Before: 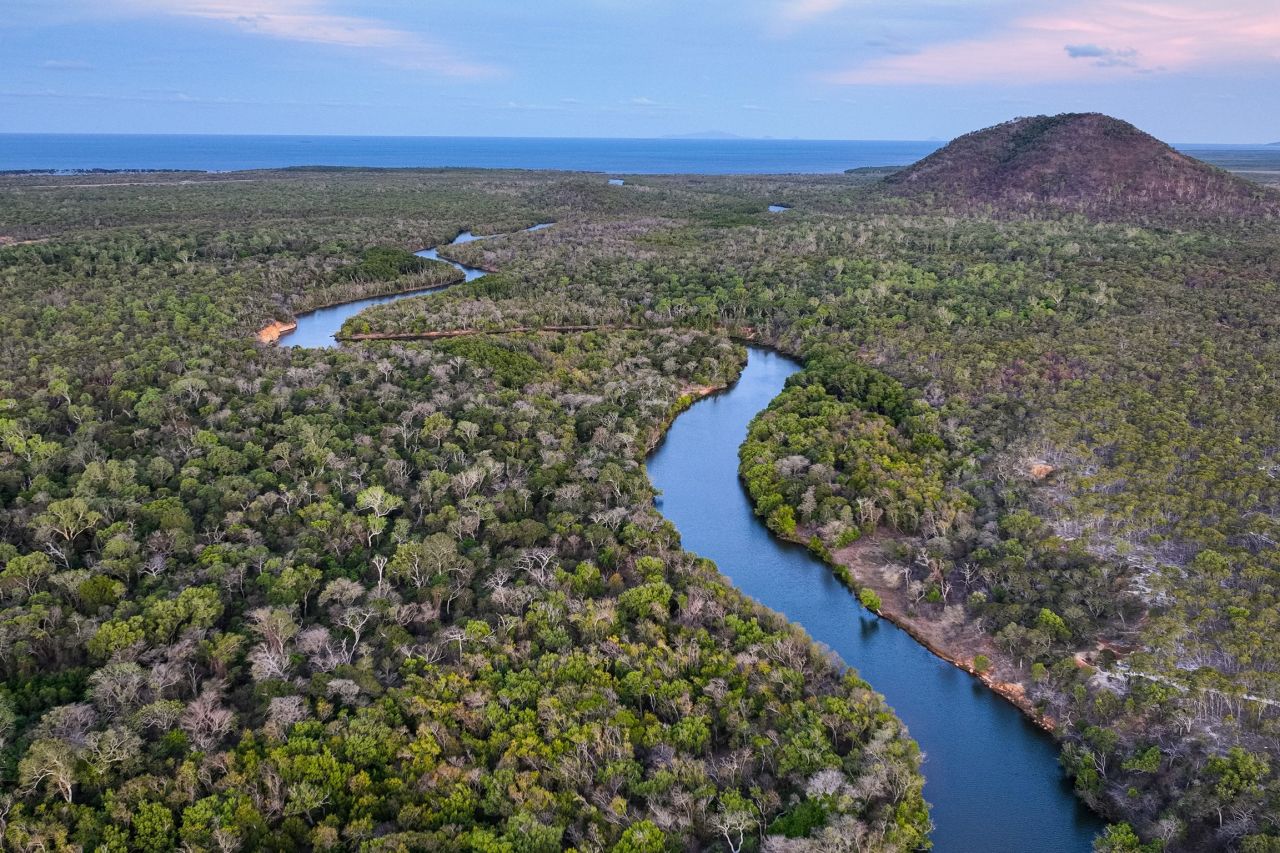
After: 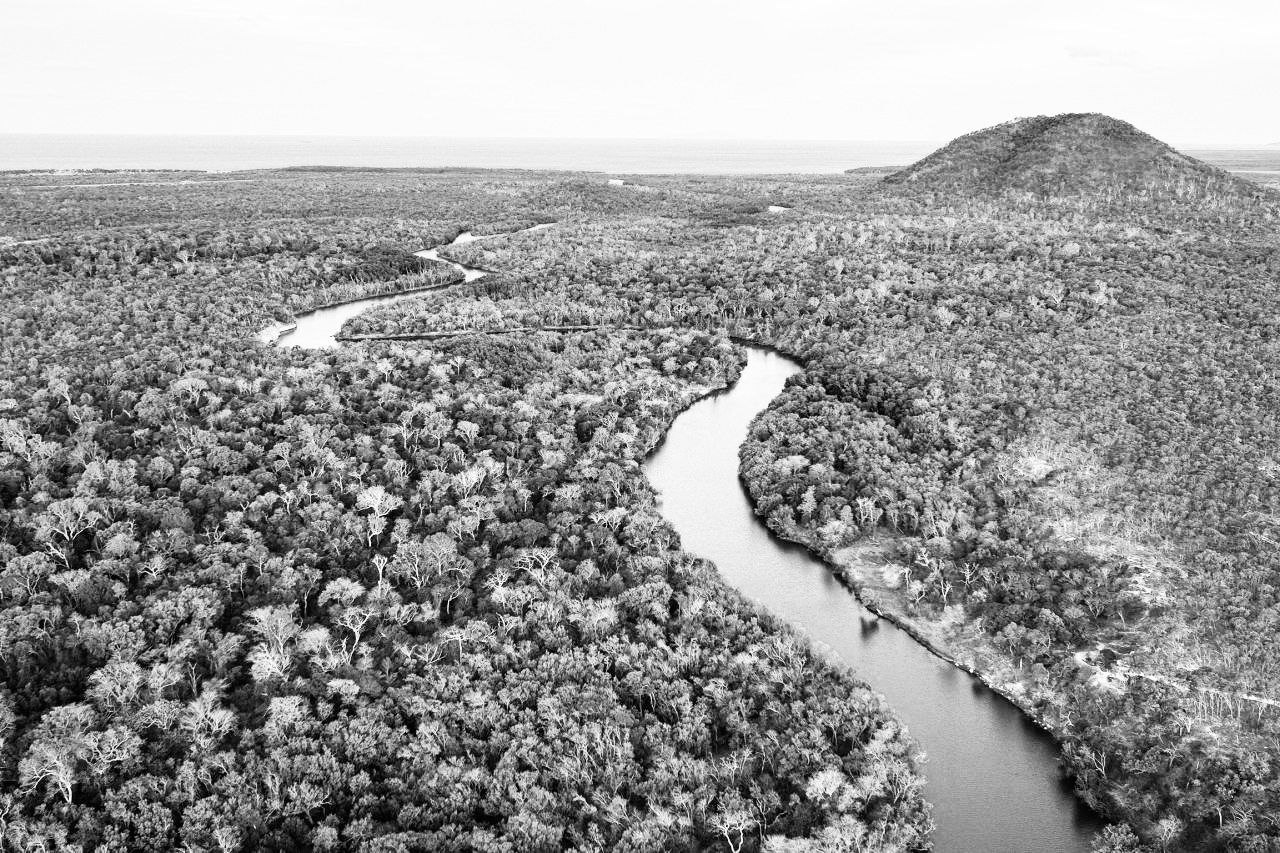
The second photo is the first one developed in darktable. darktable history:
exposure: exposure 0.2 EV, compensate highlight preservation false
base curve: curves: ch0 [(0, 0) (0.007, 0.004) (0.027, 0.03) (0.046, 0.07) (0.207, 0.54) (0.442, 0.872) (0.673, 0.972) (1, 1)], preserve colors none
color calibration: output gray [0.18, 0.41, 0.41, 0], gray › normalize channels true, illuminant same as pipeline (D50), adaptation XYZ, x 0.346, y 0.359, gamut compression 0
